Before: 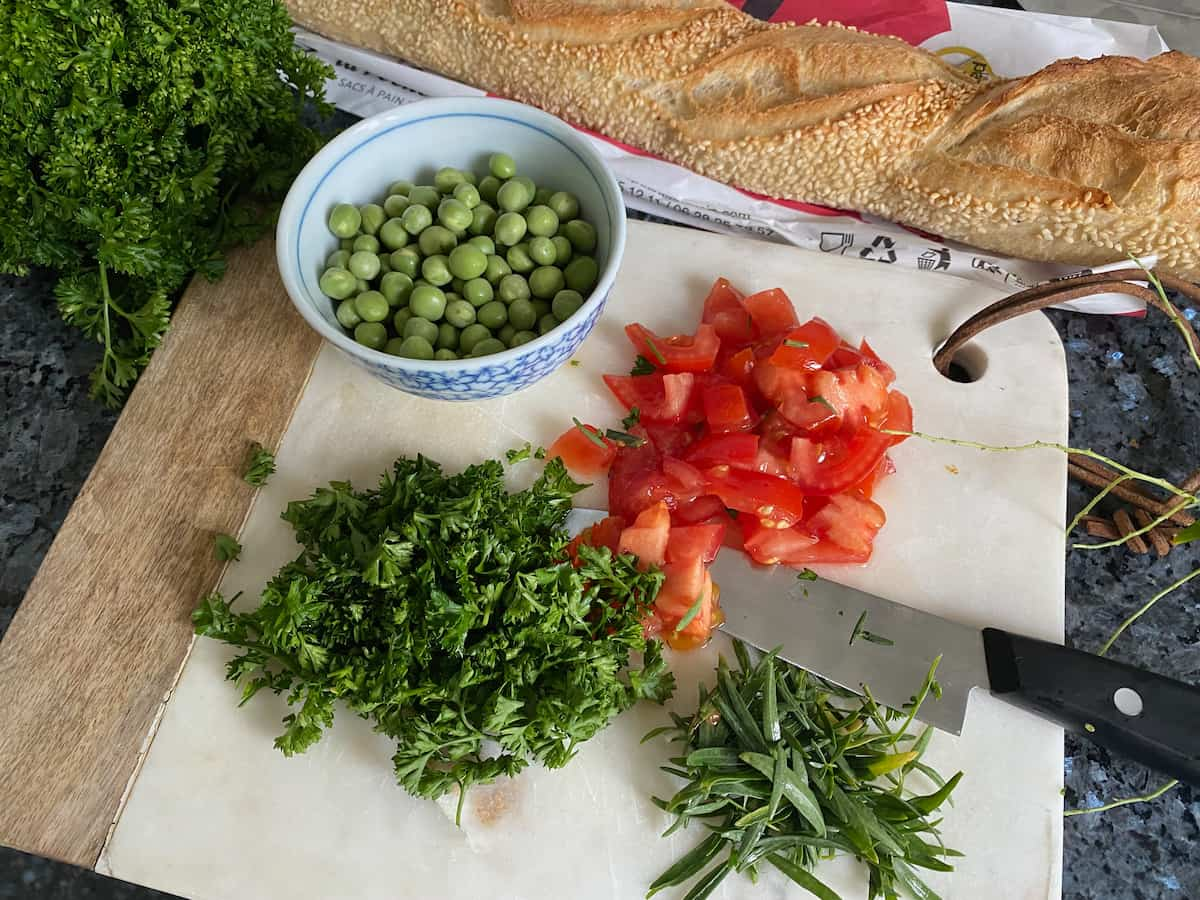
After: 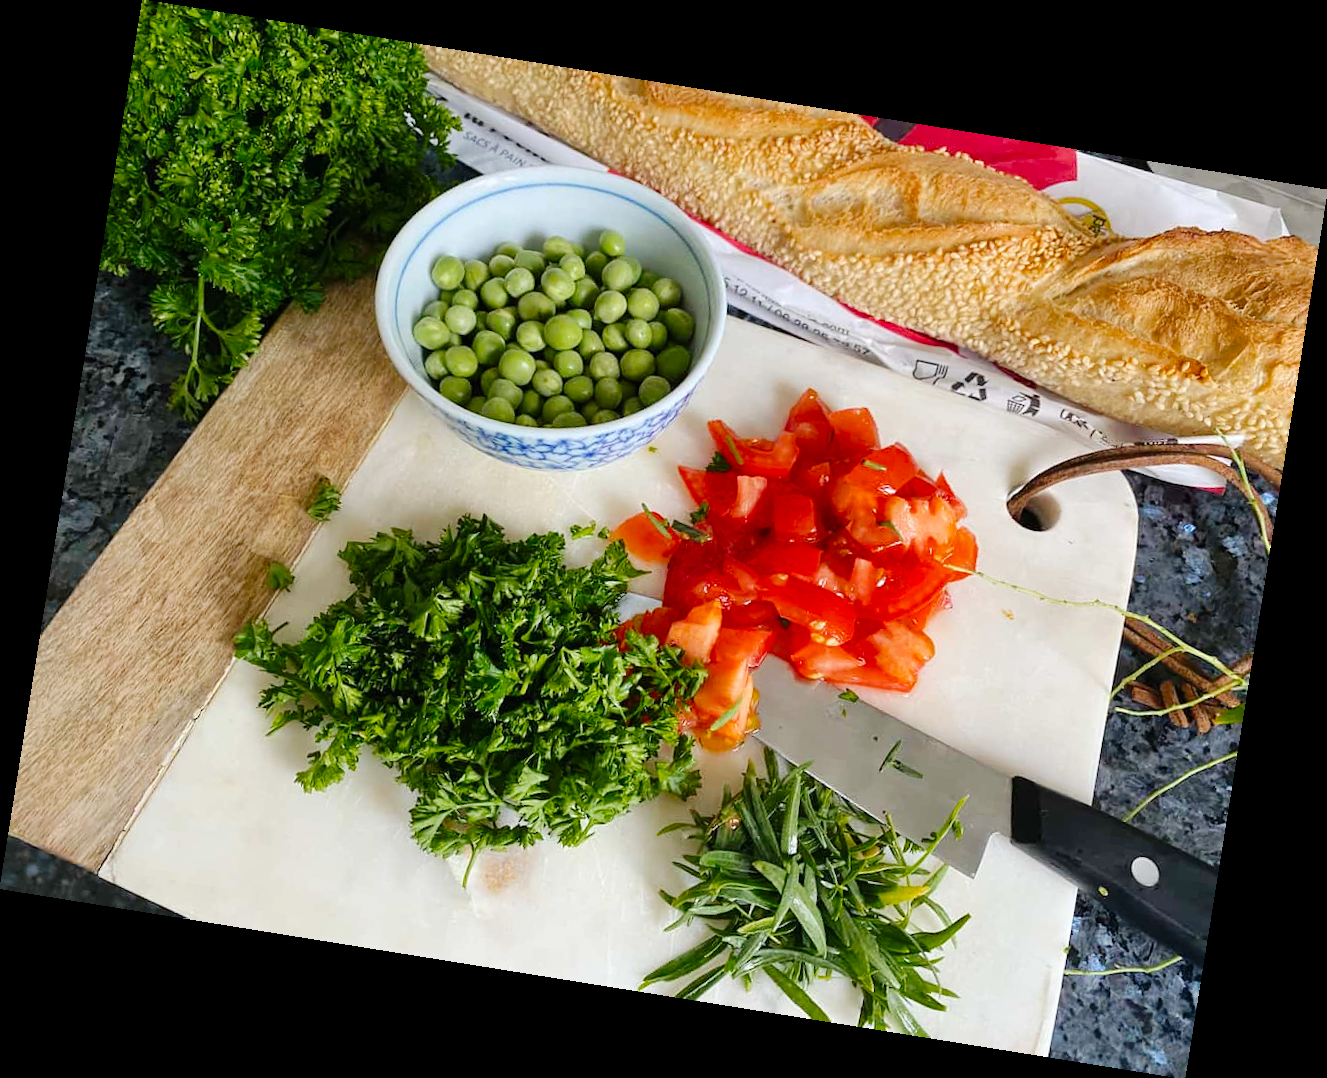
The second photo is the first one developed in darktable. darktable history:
color balance rgb: linear chroma grading › global chroma 10%, perceptual saturation grading › global saturation 5%, perceptual brilliance grading › global brilliance 4%, global vibrance 7%, saturation formula JzAzBz (2021)
rotate and perspective: rotation 9.12°, automatic cropping off
tone curve: curves: ch0 [(0, 0) (0.003, 0.005) (0.011, 0.011) (0.025, 0.022) (0.044, 0.038) (0.069, 0.062) (0.1, 0.091) (0.136, 0.128) (0.177, 0.183) (0.224, 0.246) (0.277, 0.325) (0.335, 0.403) (0.399, 0.473) (0.468, 0.557) (0.543, 0.638) (0.623, 0.709) (0.709, 0.782) (0.801, 0.847) (0.898, 0.923) (1, 1)], preserve colors none
